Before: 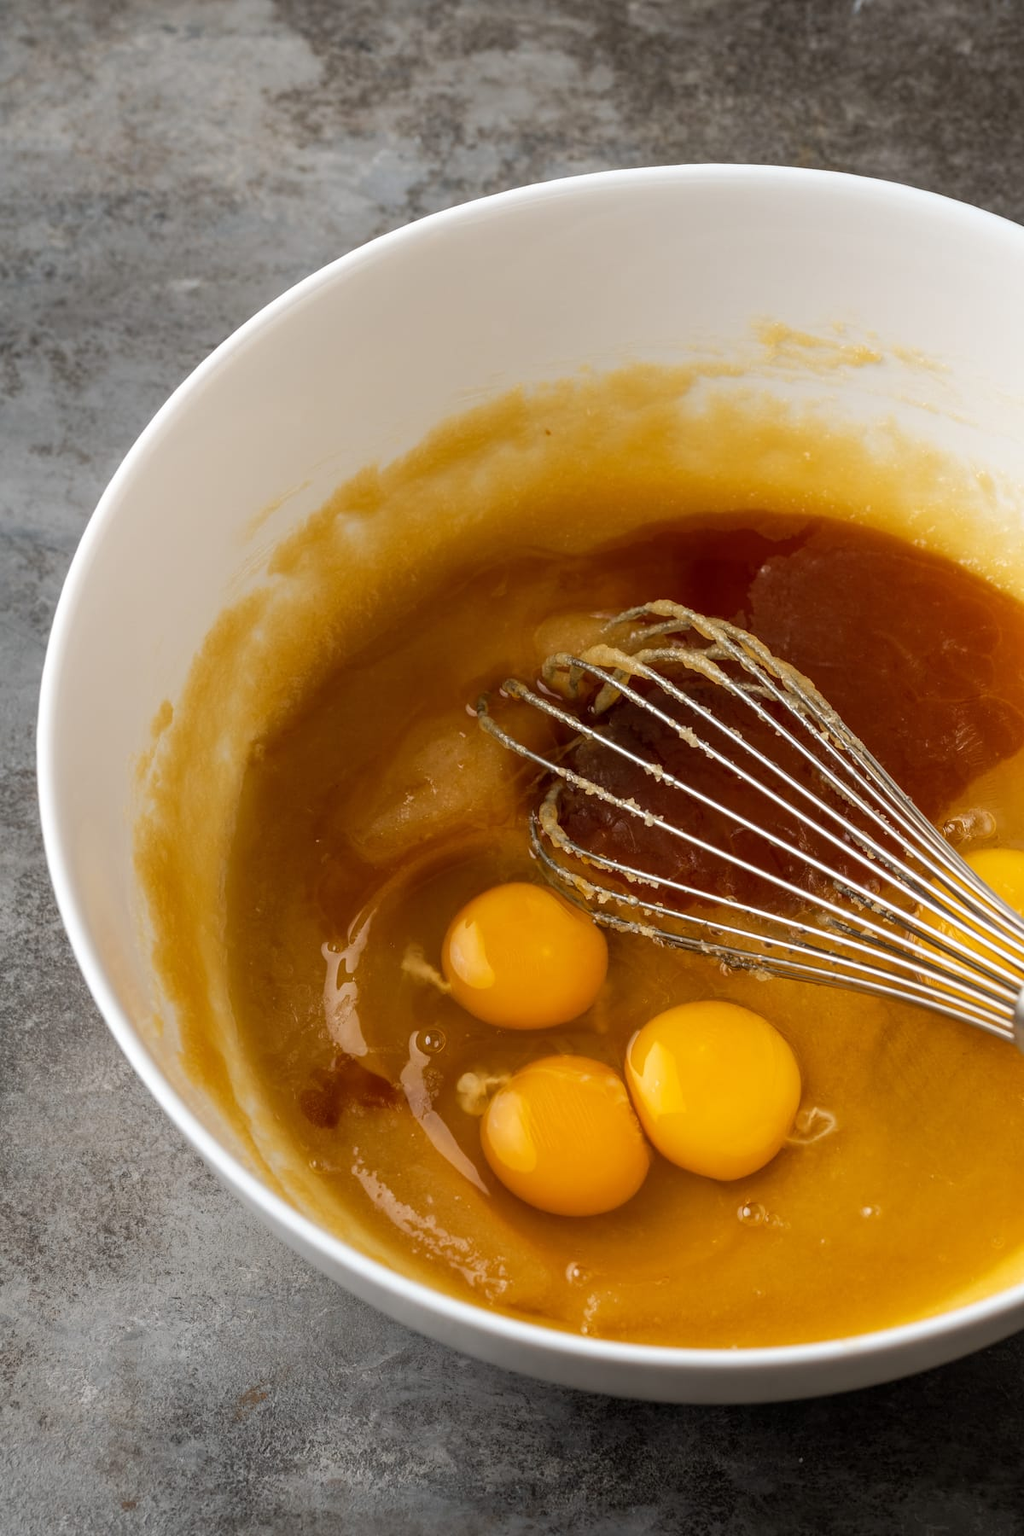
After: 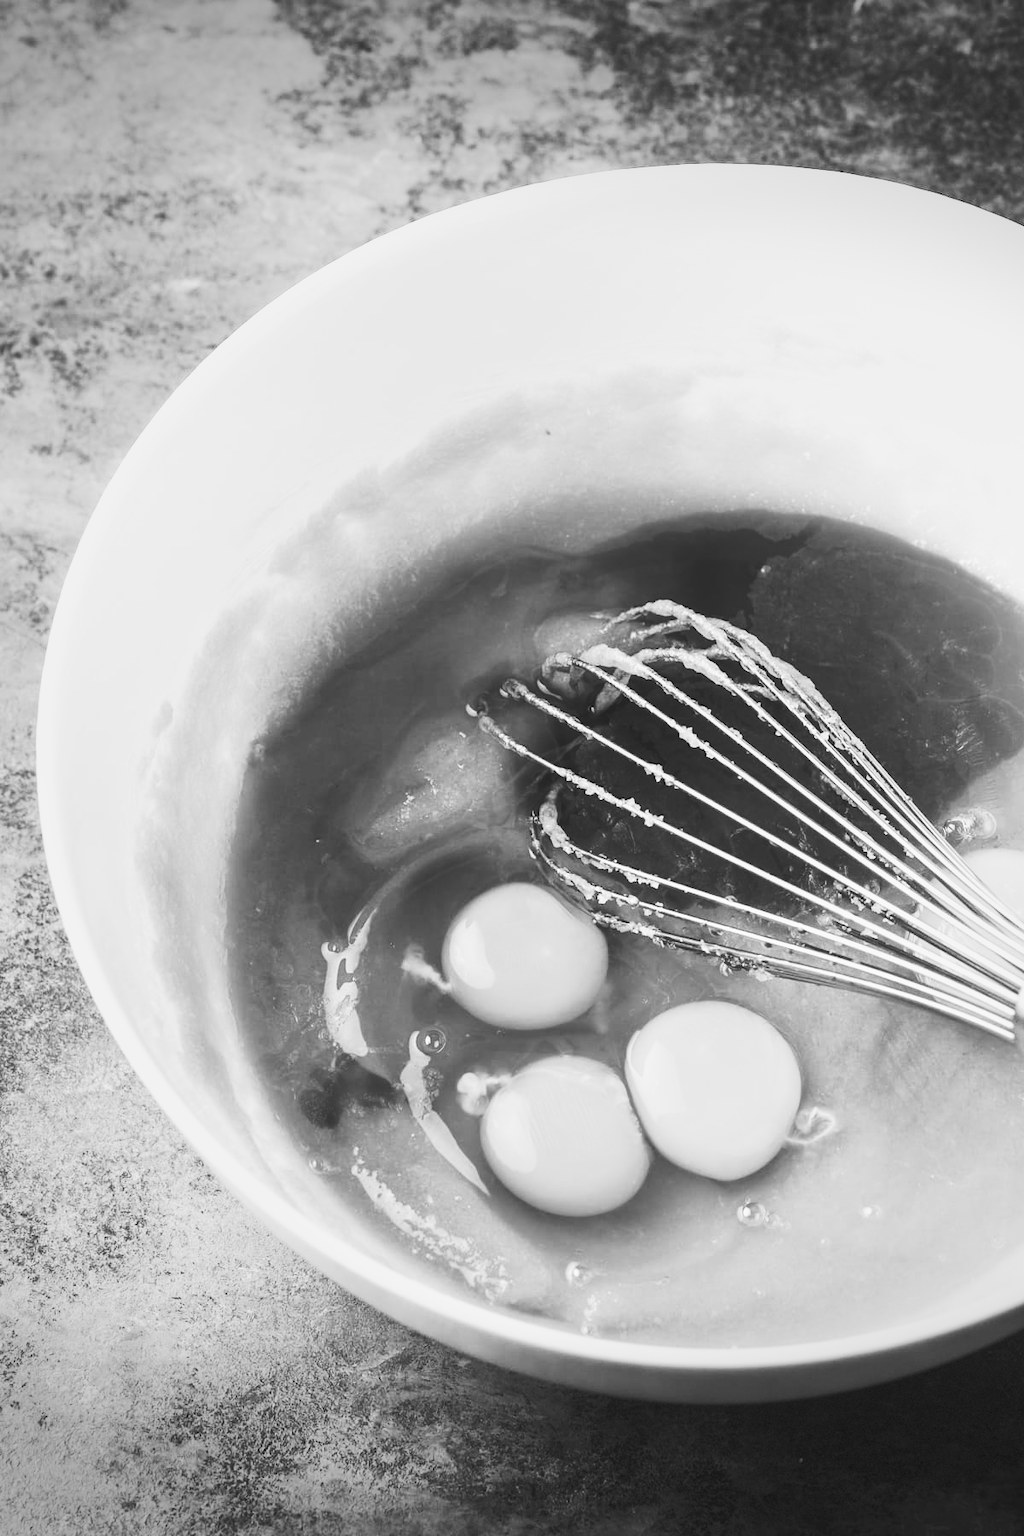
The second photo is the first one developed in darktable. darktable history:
vignetting: fall-off start 100%, brightness -0.406, saturation -0.3, width/height ratio 1.324, dithering 8-bit output, unbound false
monochrome: a 73.58, b 64.21
base curve: curves: ch0 [(0, 0.015) (0.085, 0.116) (0.134, 0.298) (0.19, 0.545) (0.296, 0.764) (0.599, 0.982) (1, 1)], preserve colors none
